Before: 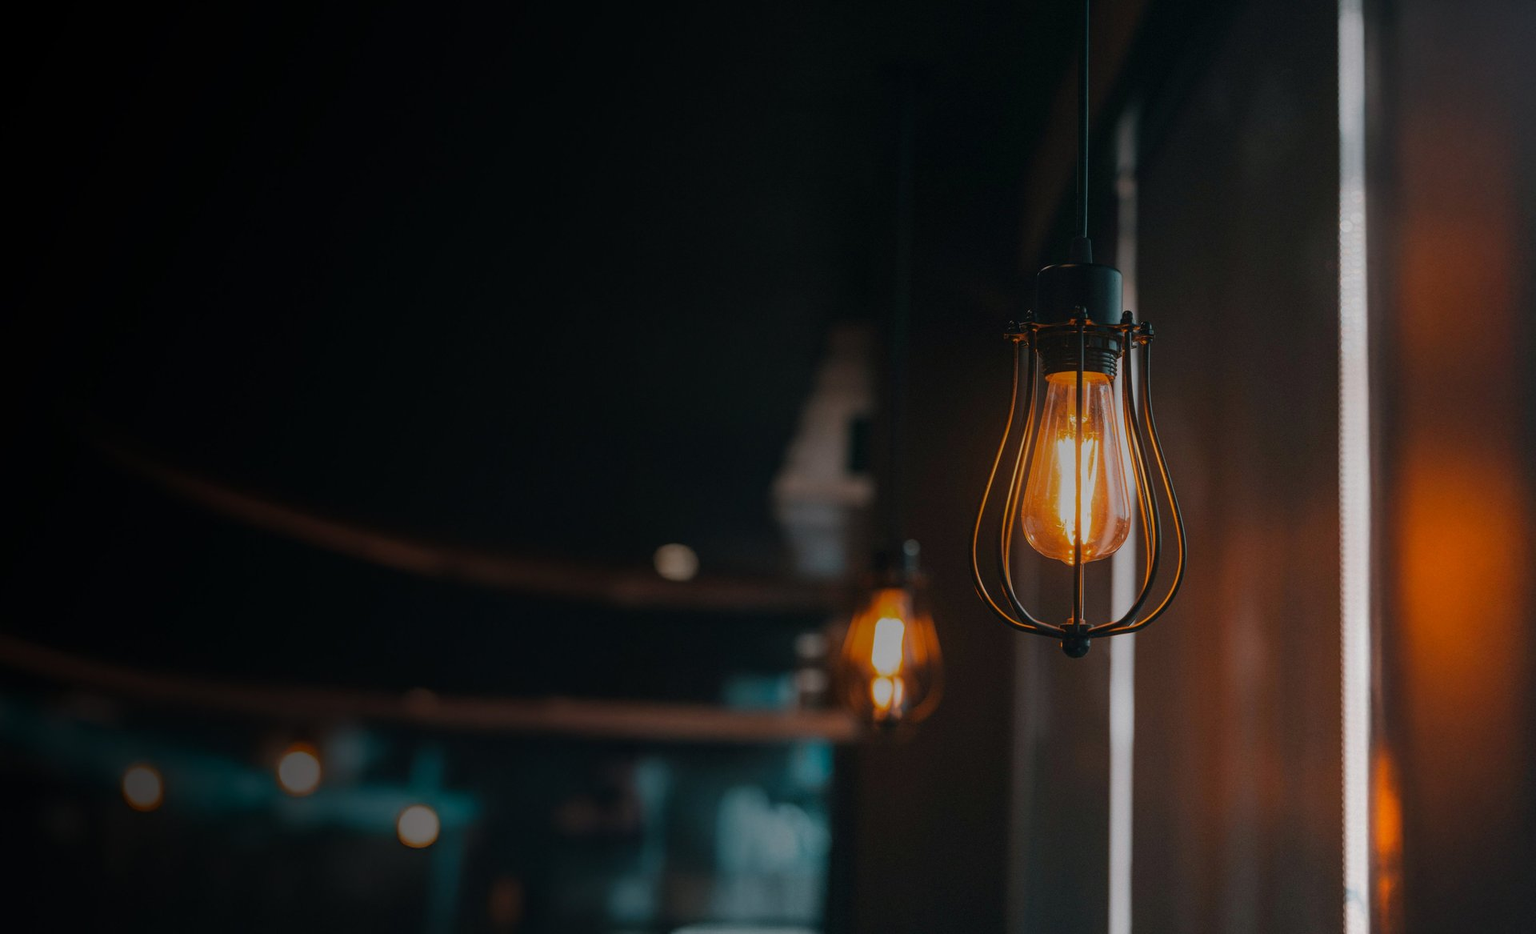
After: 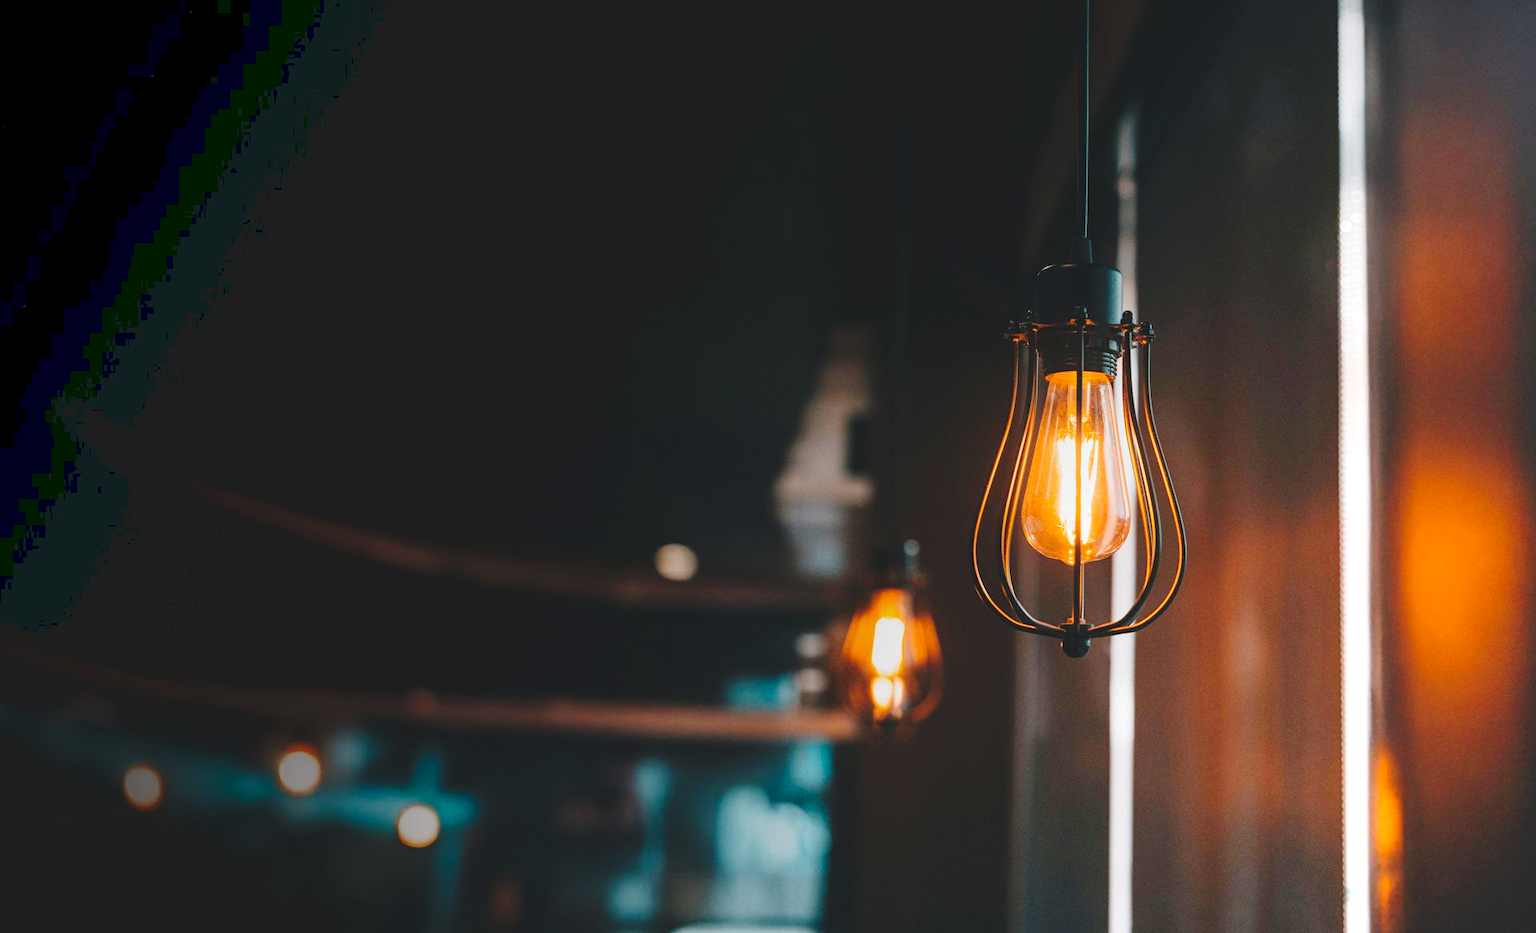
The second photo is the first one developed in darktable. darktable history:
exposure: black level correction 0.001, exposure 0.954 EV, compensate exposure bias true, compensate highlight preservation false
tone curve: curves: ch0 [(0, 0) (0.003, 0.112) (0.011, 0.115) (0.025, 0.111) (0.044, 0.114) (0.069, 0.126) (0.1, 0.144) (0.136, 0.164) (0.177, 0.196) (0.224, 0.249) (0.277, 0.316) (0.335, 0.401) (0.399, 0.487) (0.468, 0.571) (0.543, 0.647) (0.623, 0.728) (0.709, 0.795) (0.801, 0.866) (0.898, 0.933) (1, 1)], preserve colors none
